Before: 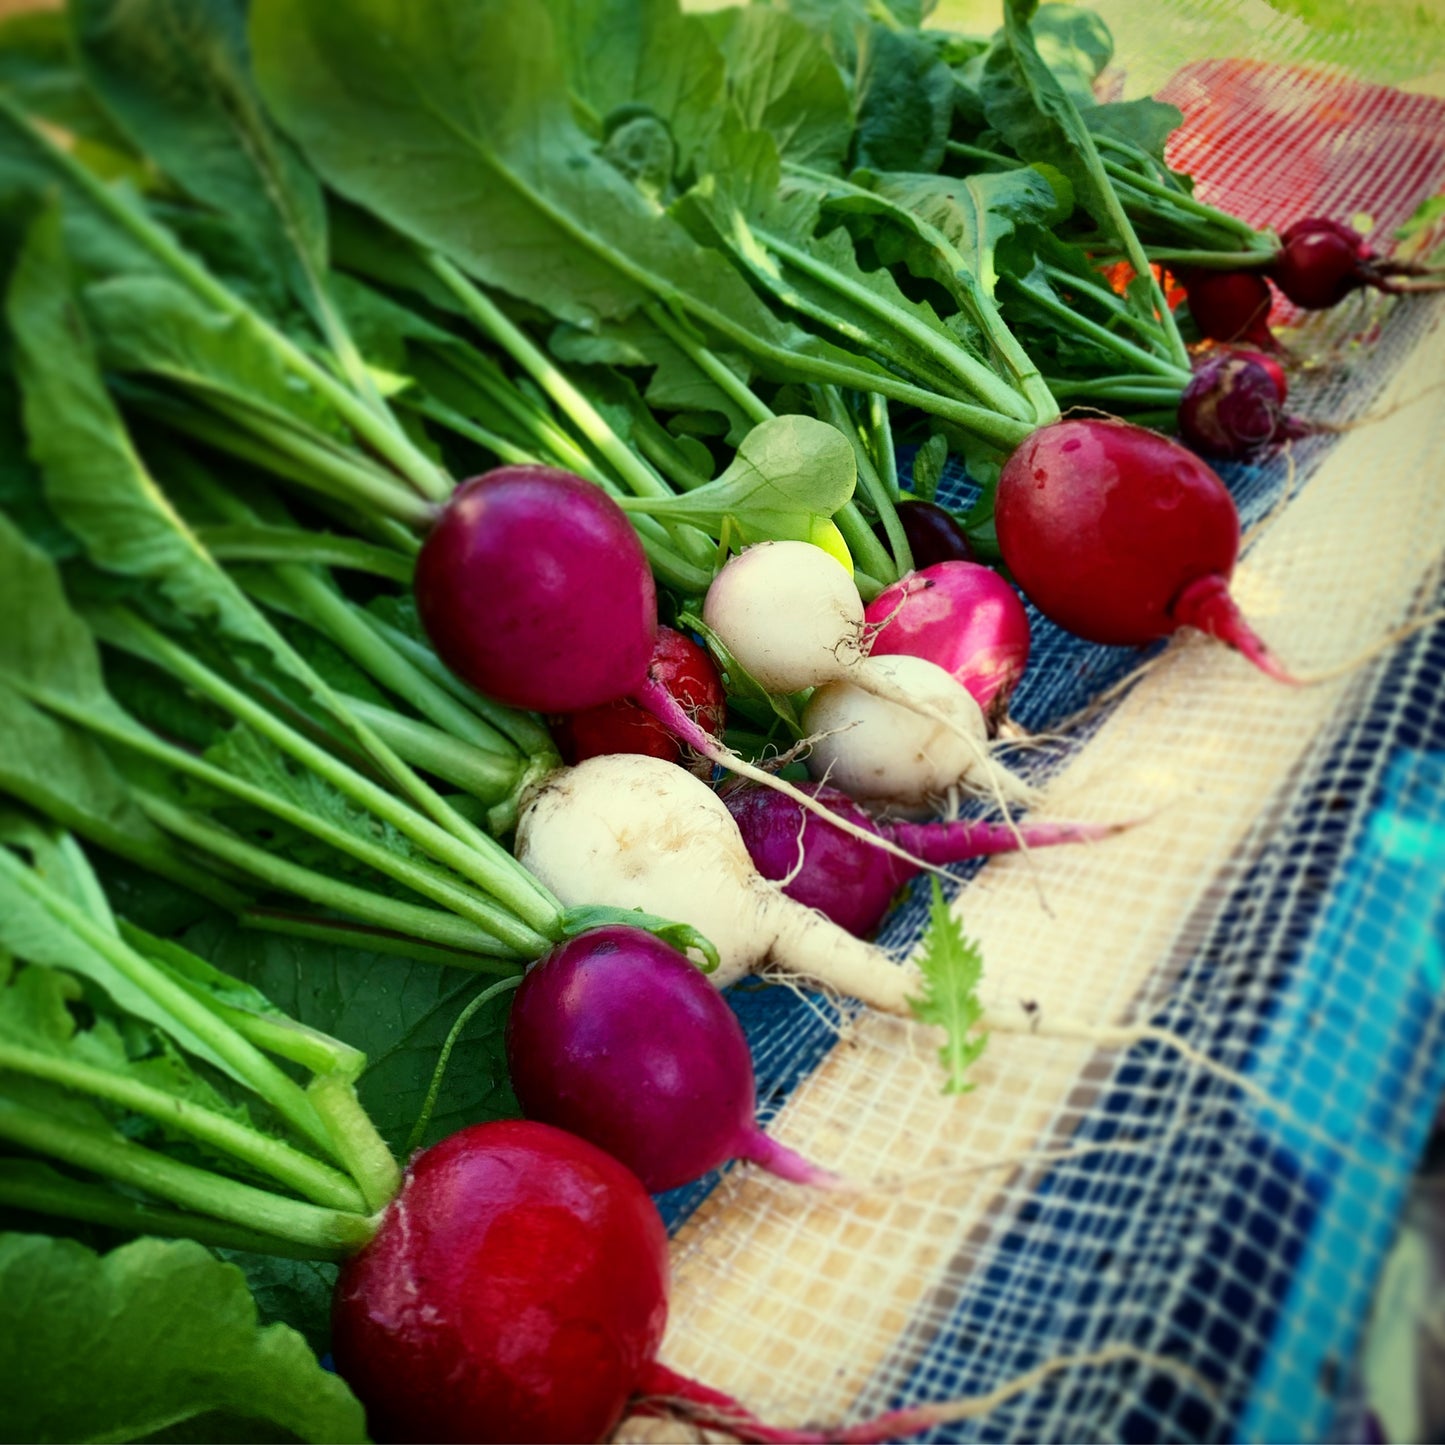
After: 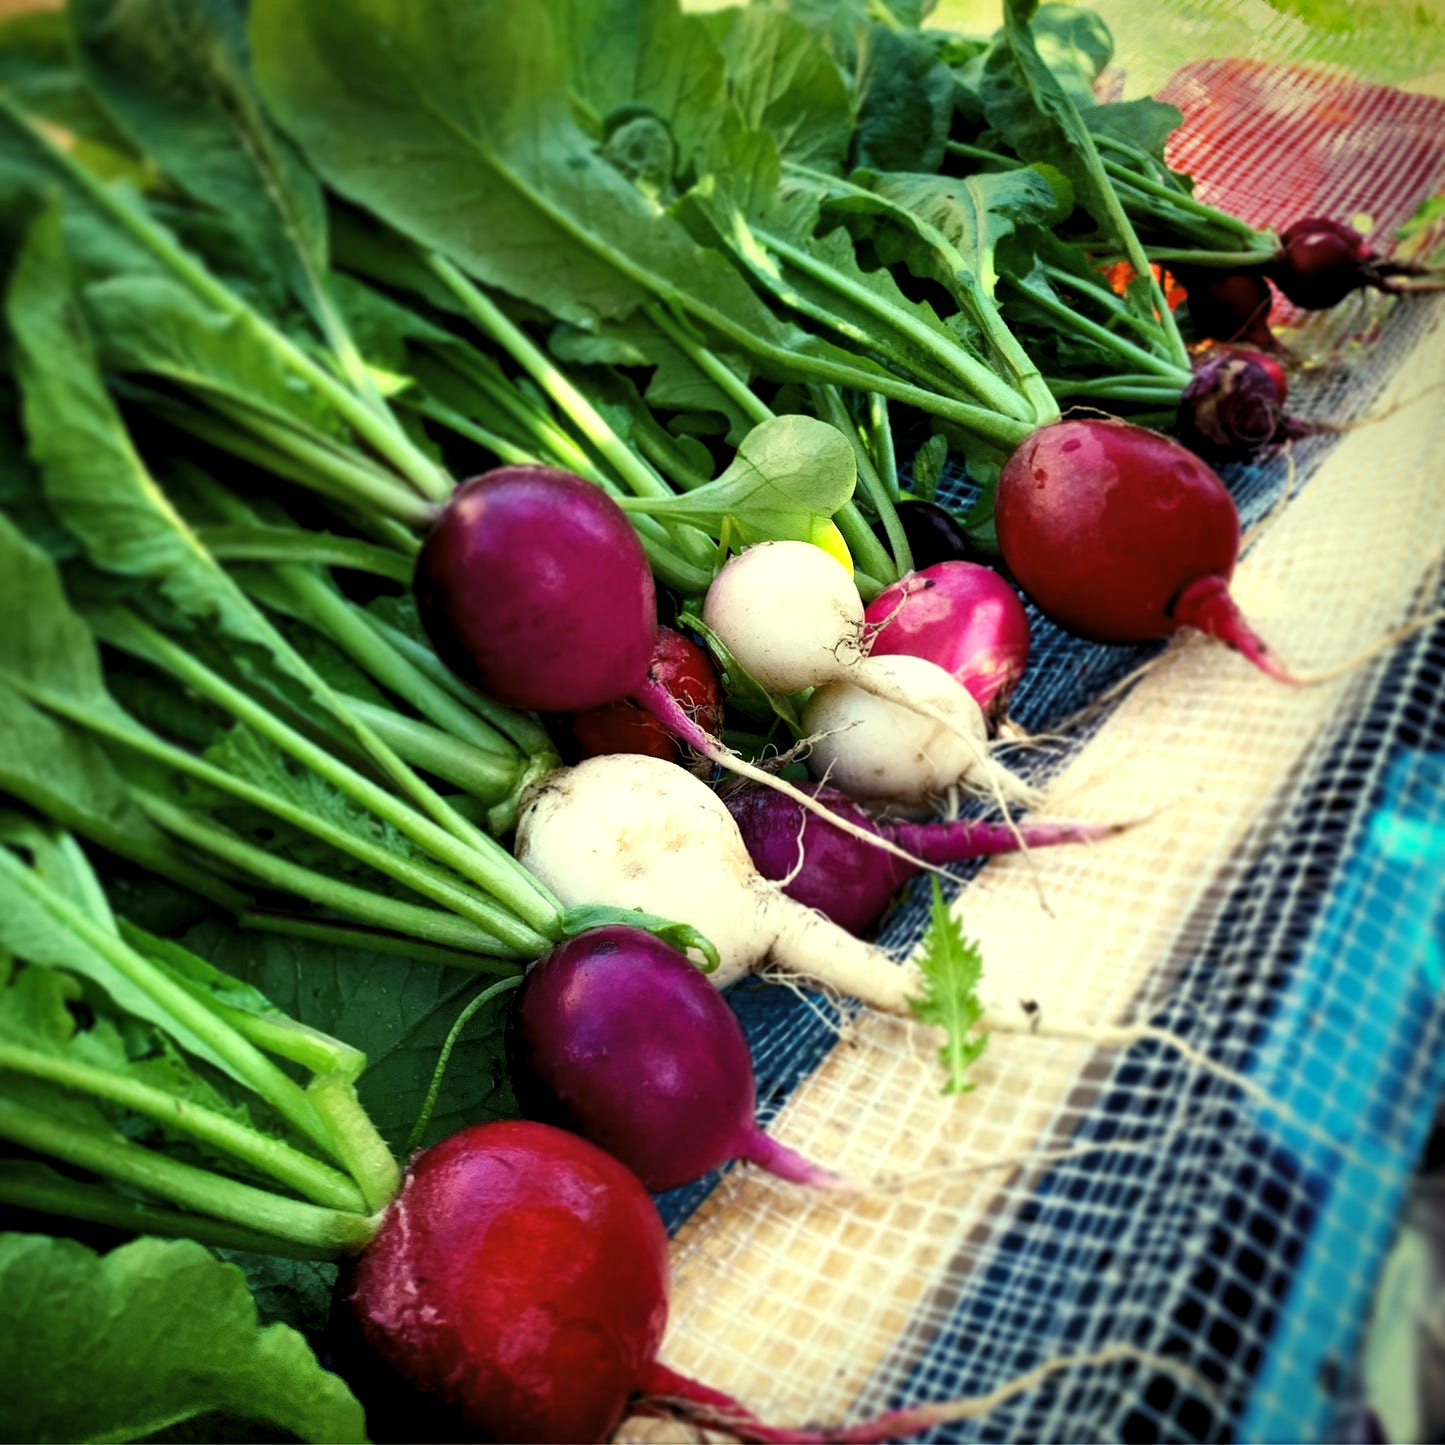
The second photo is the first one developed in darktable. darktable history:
shadows and highlights: soften with gaussian
levels: levels [0.052, 0.496, 0.908]
